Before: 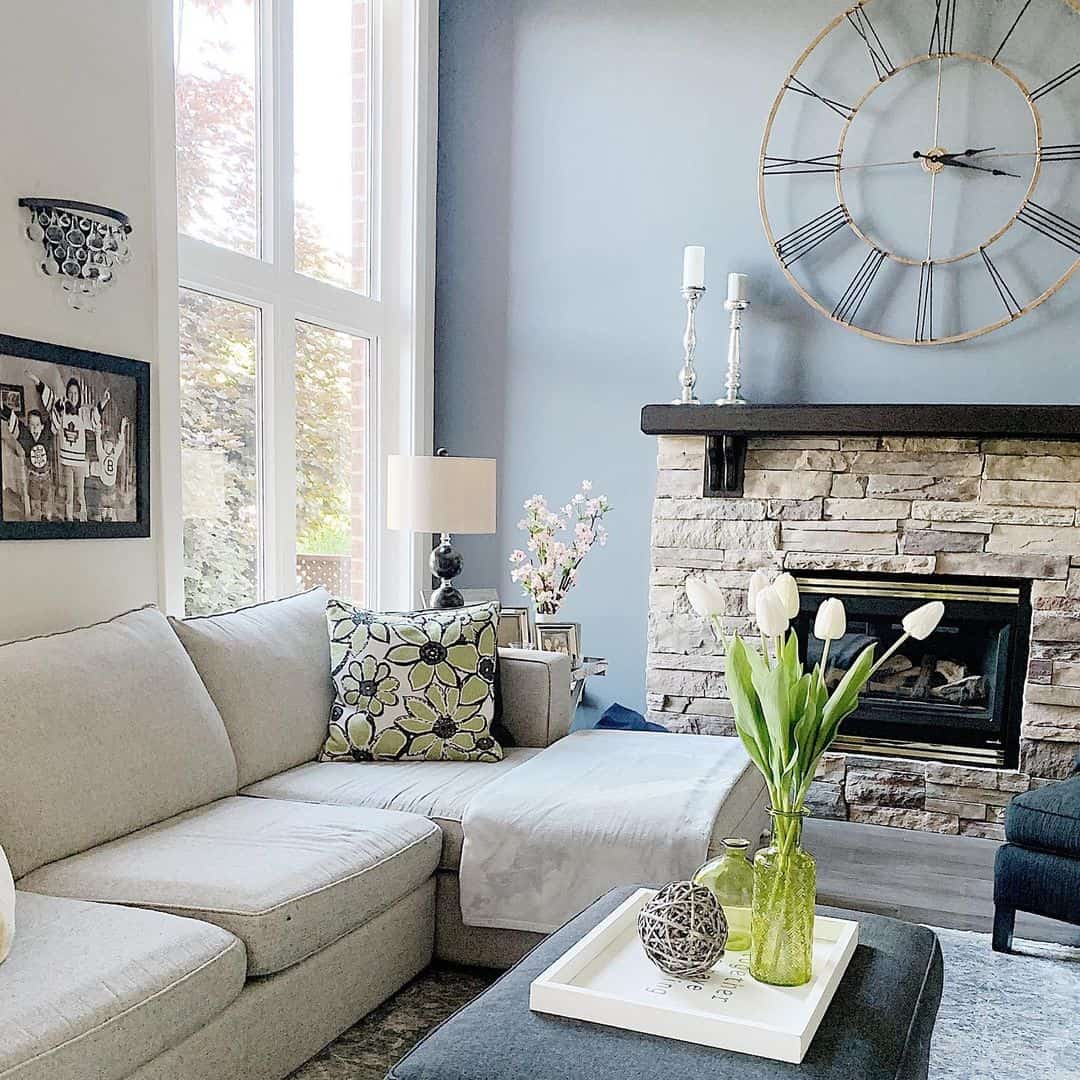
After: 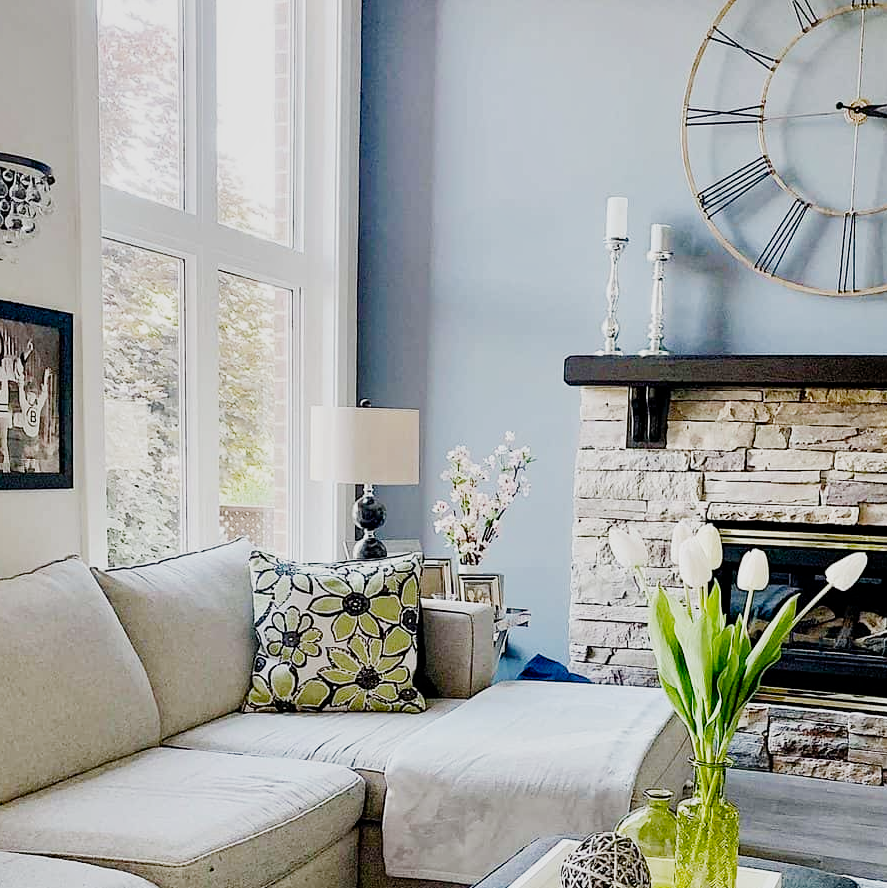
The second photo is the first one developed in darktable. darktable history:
crop and rotate: left 7.196%, top 4.574%, right 10.605%, bottom 13.178%
filmic rgb: black relative exposure -16 EV, white relative exposure 5.31 EV, hardness 5.9, contrast 1.25, preserve chrominance no, color science v5 (2021)
shadows and highlights: shadows 12, white point adjustment 1.2, soften with gaussian
color balance rgb: perceptual saturation grading › global saturation 35%, perceptual saturation grading › highlights -30%, perceptual saturation grading › shadows 35%, perceptual brilliance grading › global brilliance 3%, perceptual brilliance grading › highlights -3%, perceptual brilliance grading › shadows 3%
